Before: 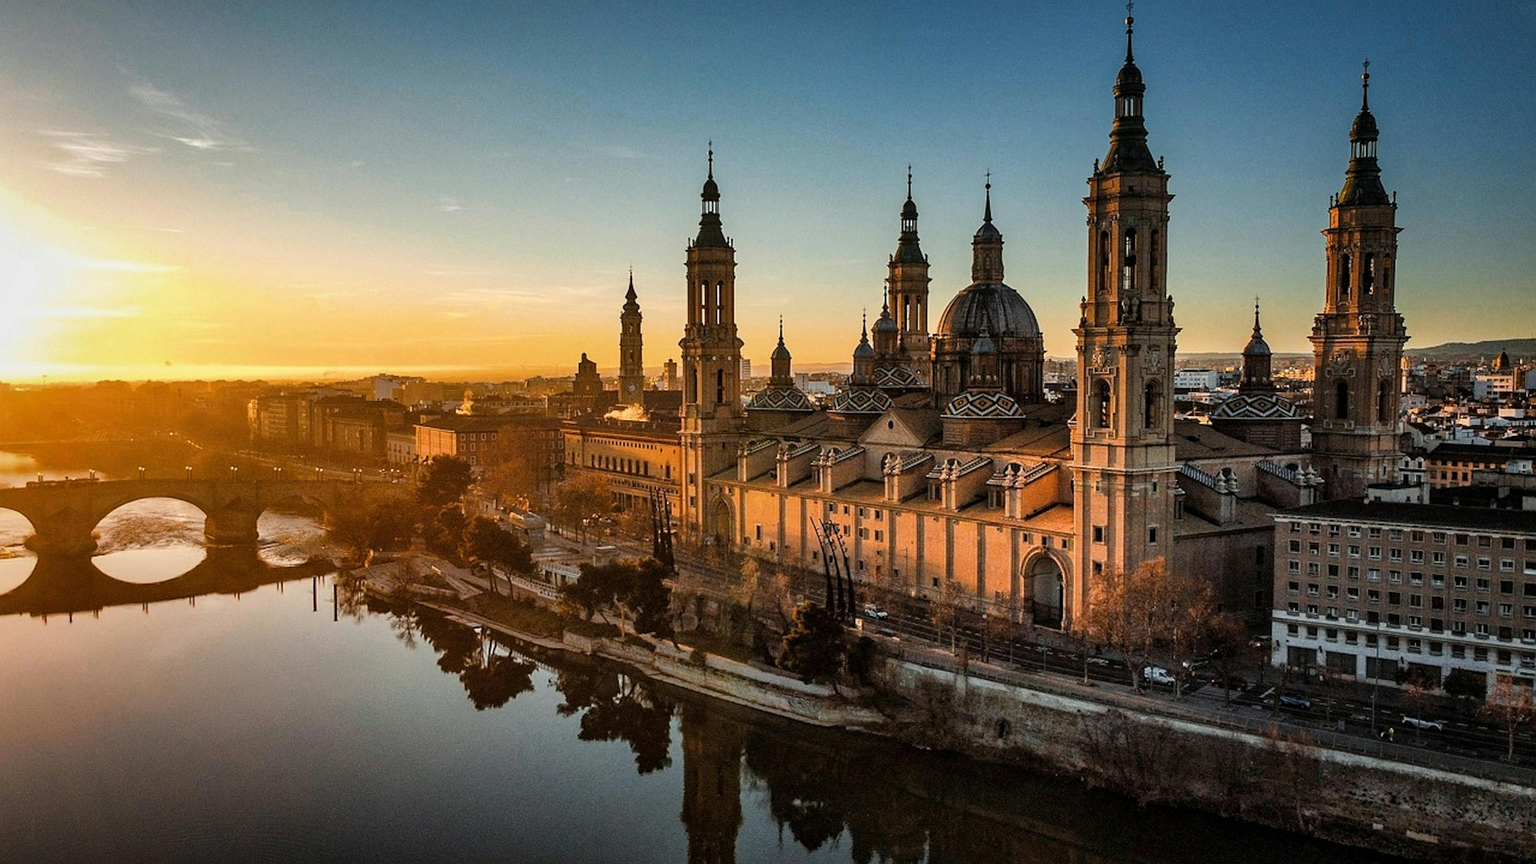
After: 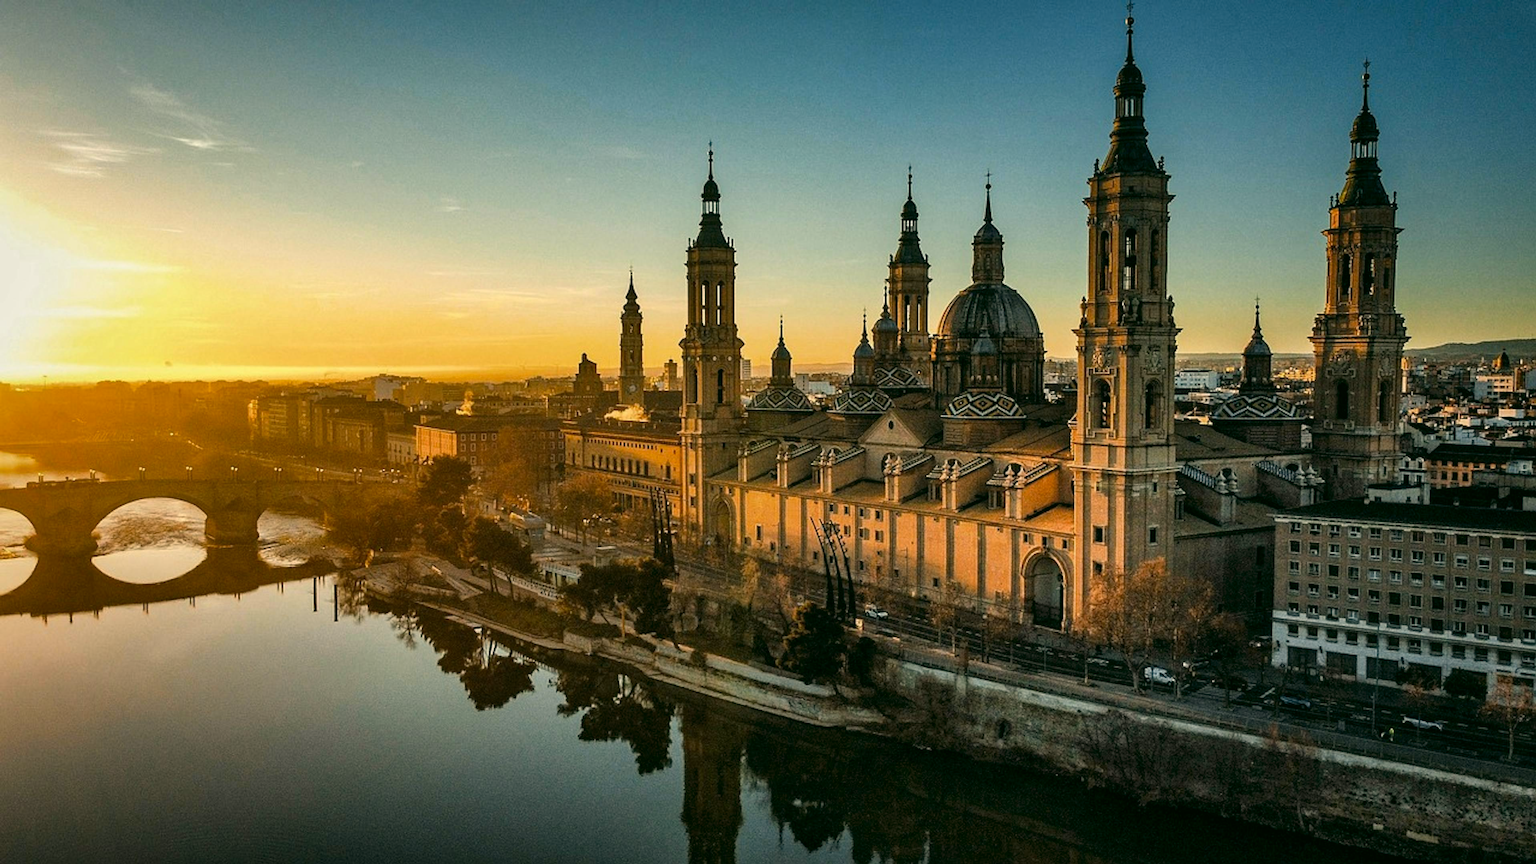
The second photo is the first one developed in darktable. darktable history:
color correction: highlights a* -0.454, highlights b* 9.34, shadows a* -9.16, shadows b* 0.918
